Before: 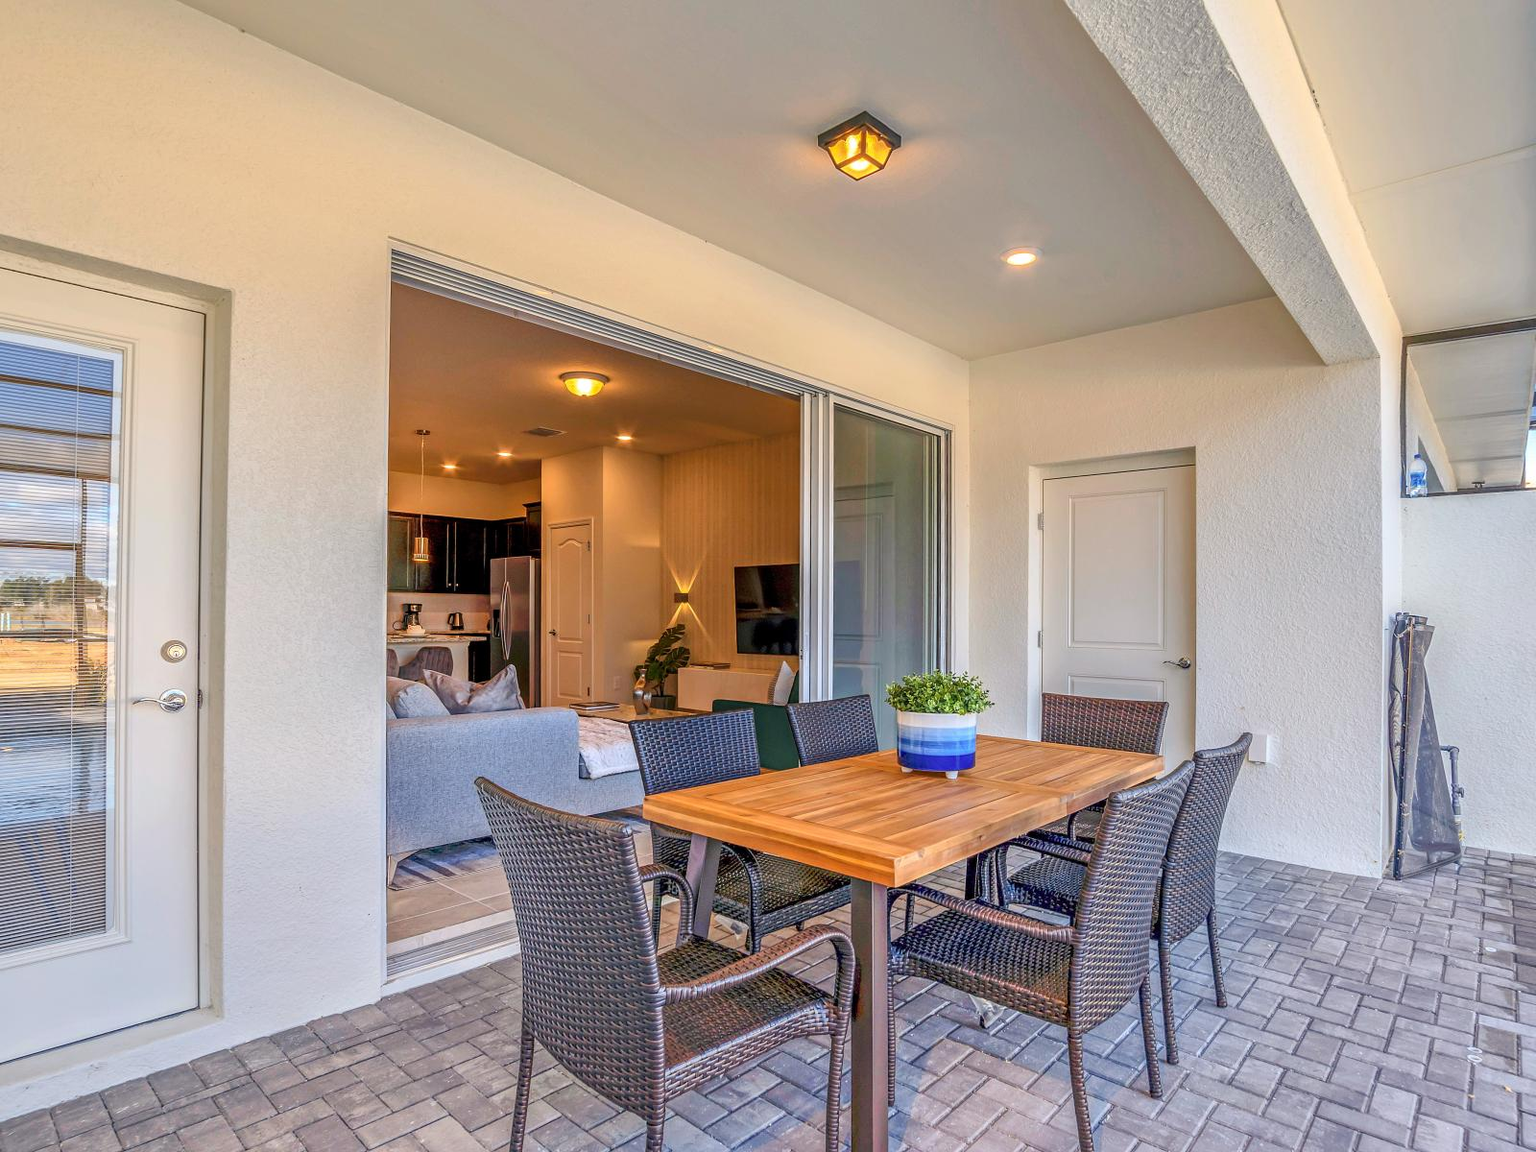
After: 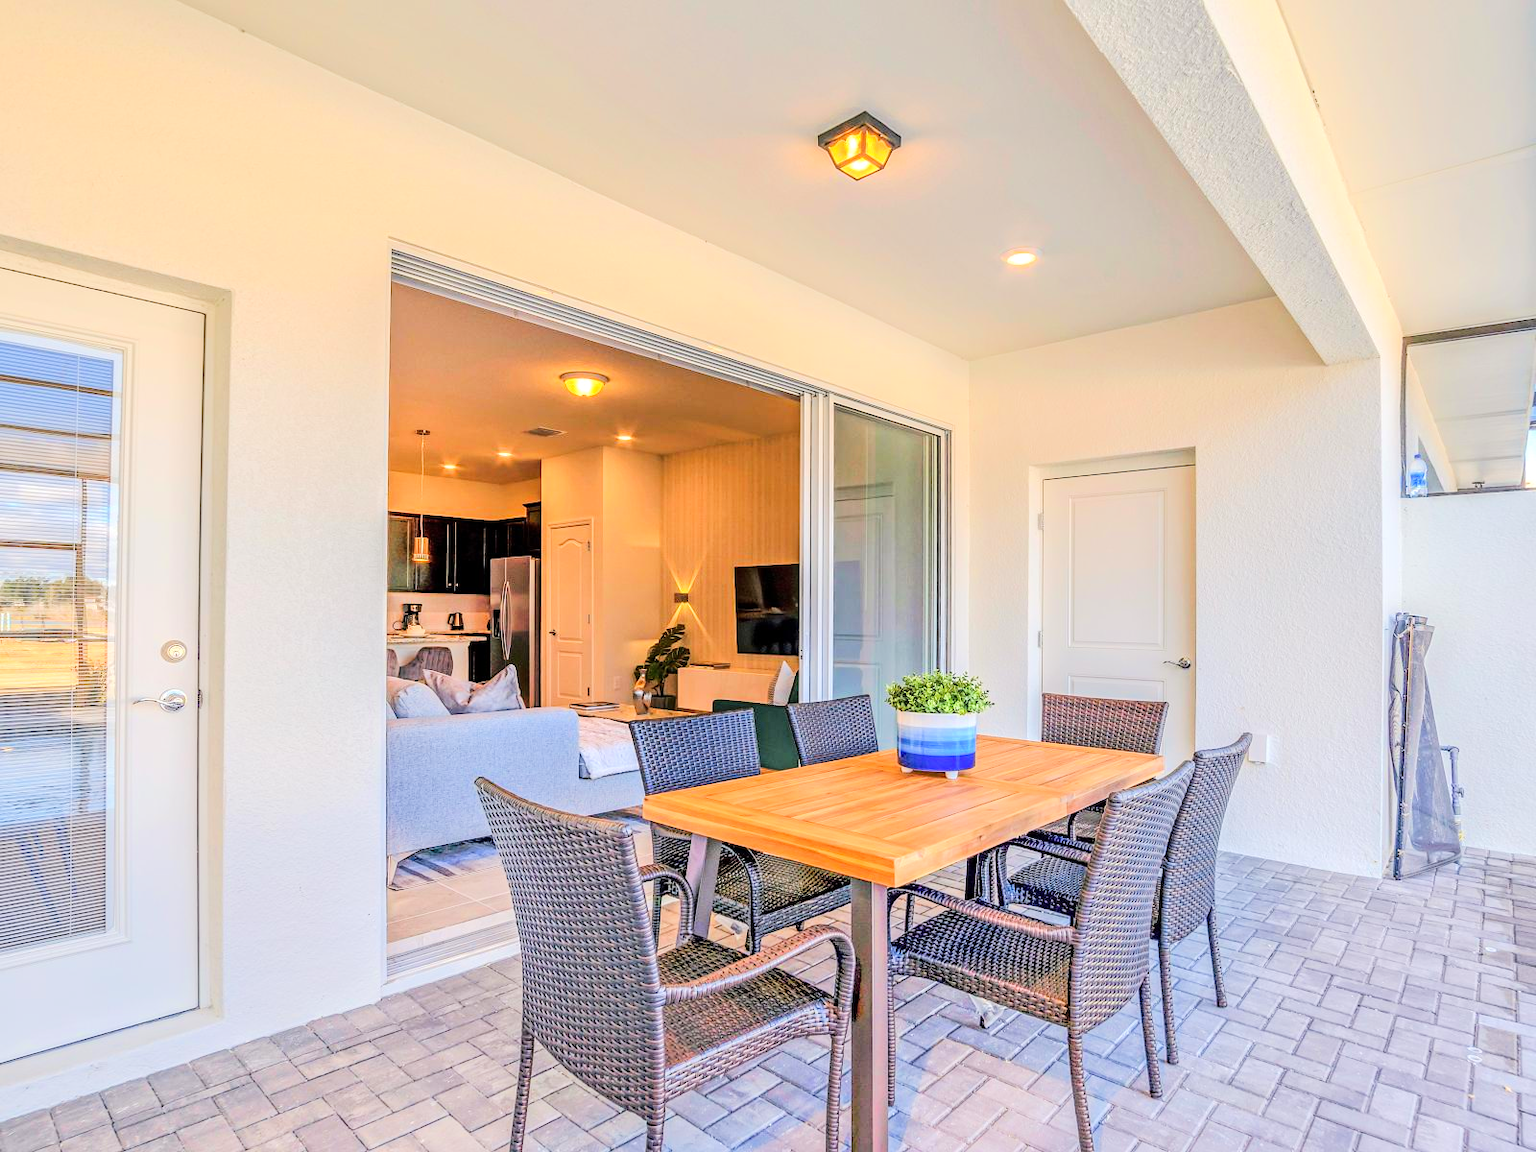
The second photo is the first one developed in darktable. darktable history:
tone equalizer: -7 EV 0.153 EV, -6 EV 0.565 EV, -5 EV 1.18 EV, -4 EV 1.3 EV, -3 EV 1.16 EV, -2 EV 0.6 EV, -1 EV 0.163 EV, edges refinement/feathering 500, mask exposure compensation -1.57 EV, preserve details no
